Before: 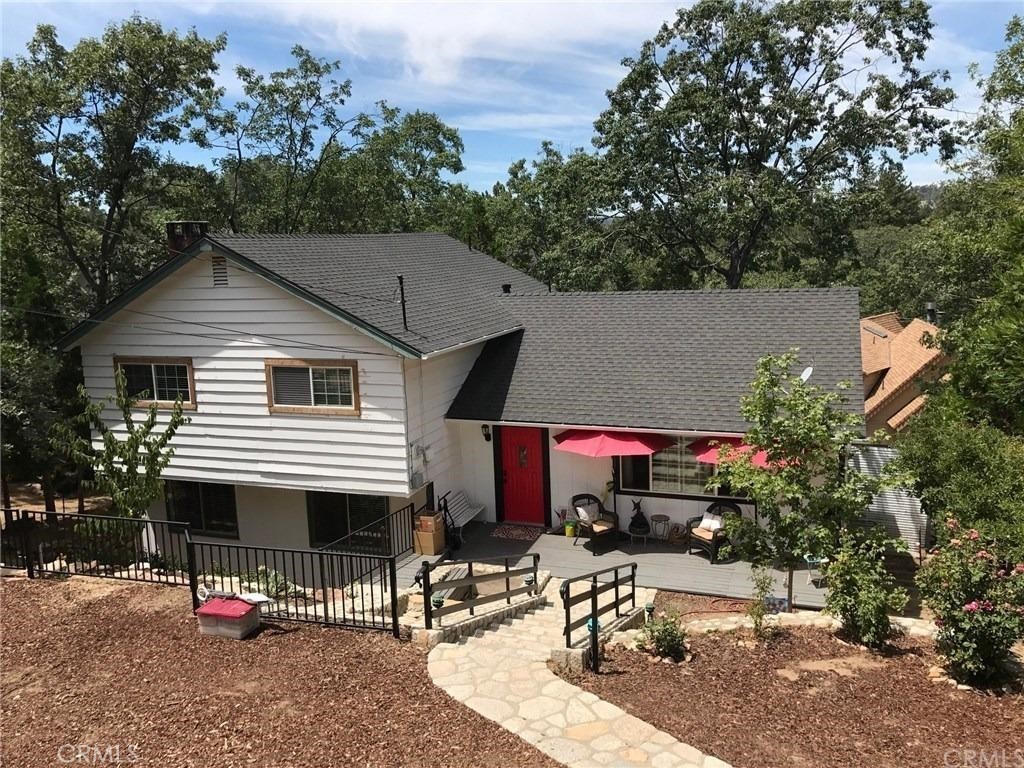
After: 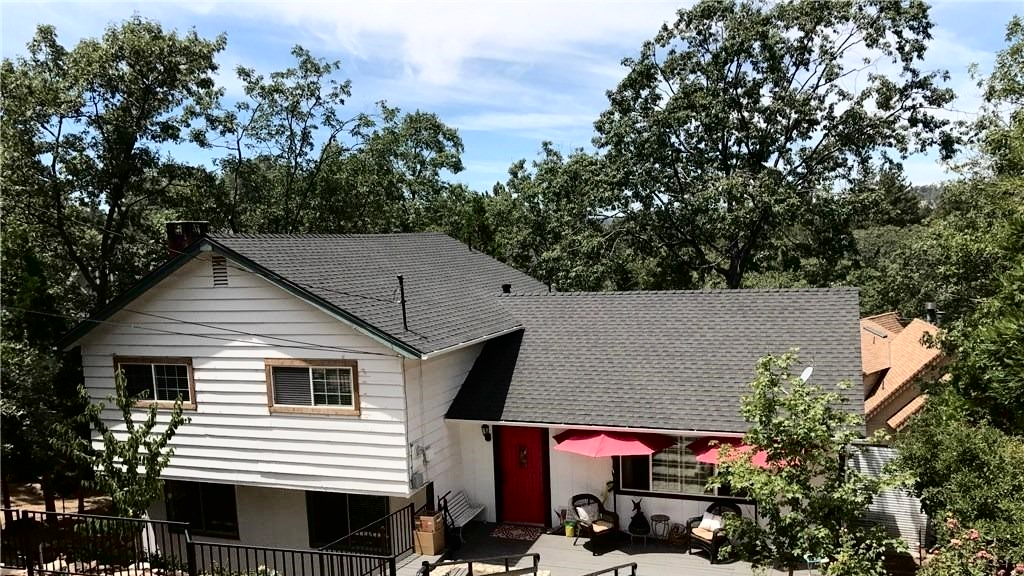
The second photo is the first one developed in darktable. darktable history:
crop: bottom 24.989%
tone curve: curves: ch0 [(0, 0) (0.003, 0) (0.011, 0.002) (0.025, 0.004) (0.044, 0.007) (0.069, 0.015) (0.1, 0.025) (0.136, 0.04) (0.177, 0.09) (0.224, 0.152) (0.277, 0.239) (0.335, 0.335) (0.399, 0.43) (0.468, 0.524) (0.543, 0.621) (0.623, 0.712) (0.709, 0.792) (0.801, 0.871) (0.898, 0.951) (1, 1)], color space Lab, independent channels, preserve colors none
tone equalizer: mask exposure compensation -0.502 EV
